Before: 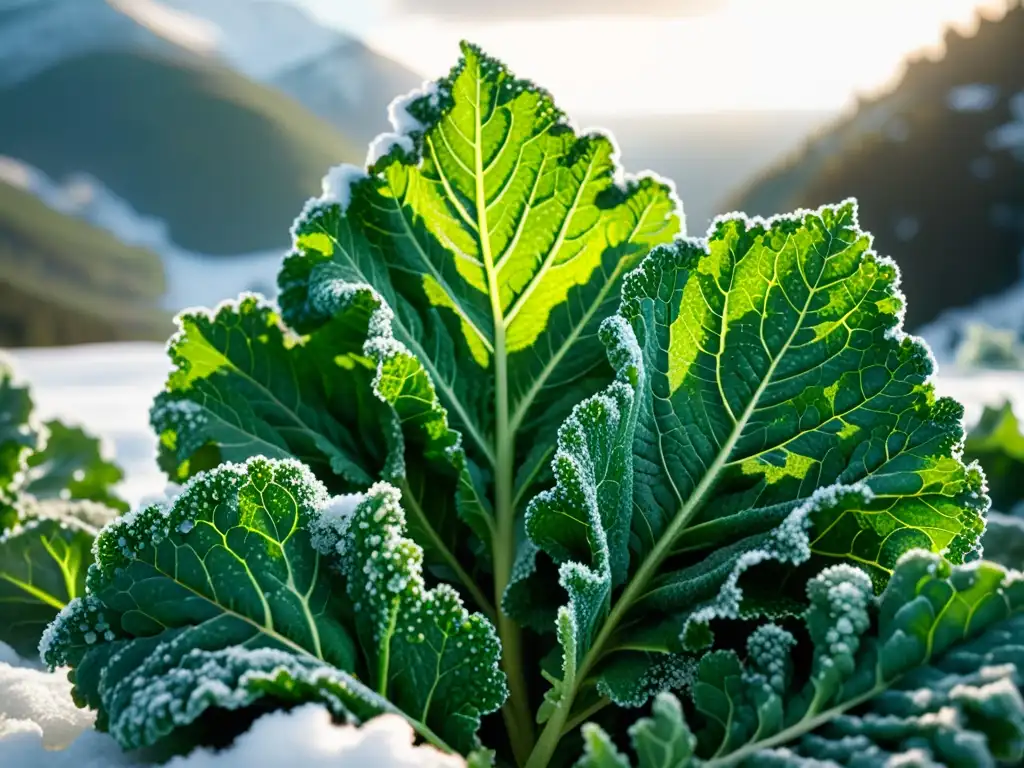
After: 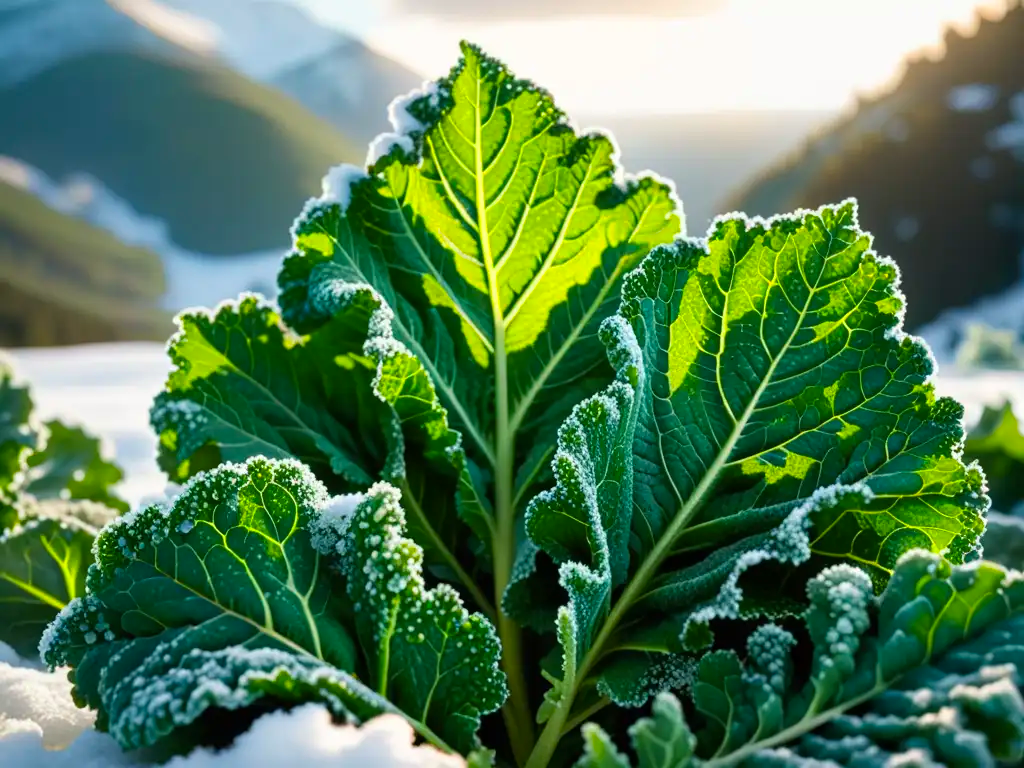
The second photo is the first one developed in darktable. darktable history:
color balance rgb: power › luminance 0.808%, power › chroma 0.422%, power › hue 34.09°, perceptual saturation grading › global saturation 0.474%, global vibrance 34.973%
